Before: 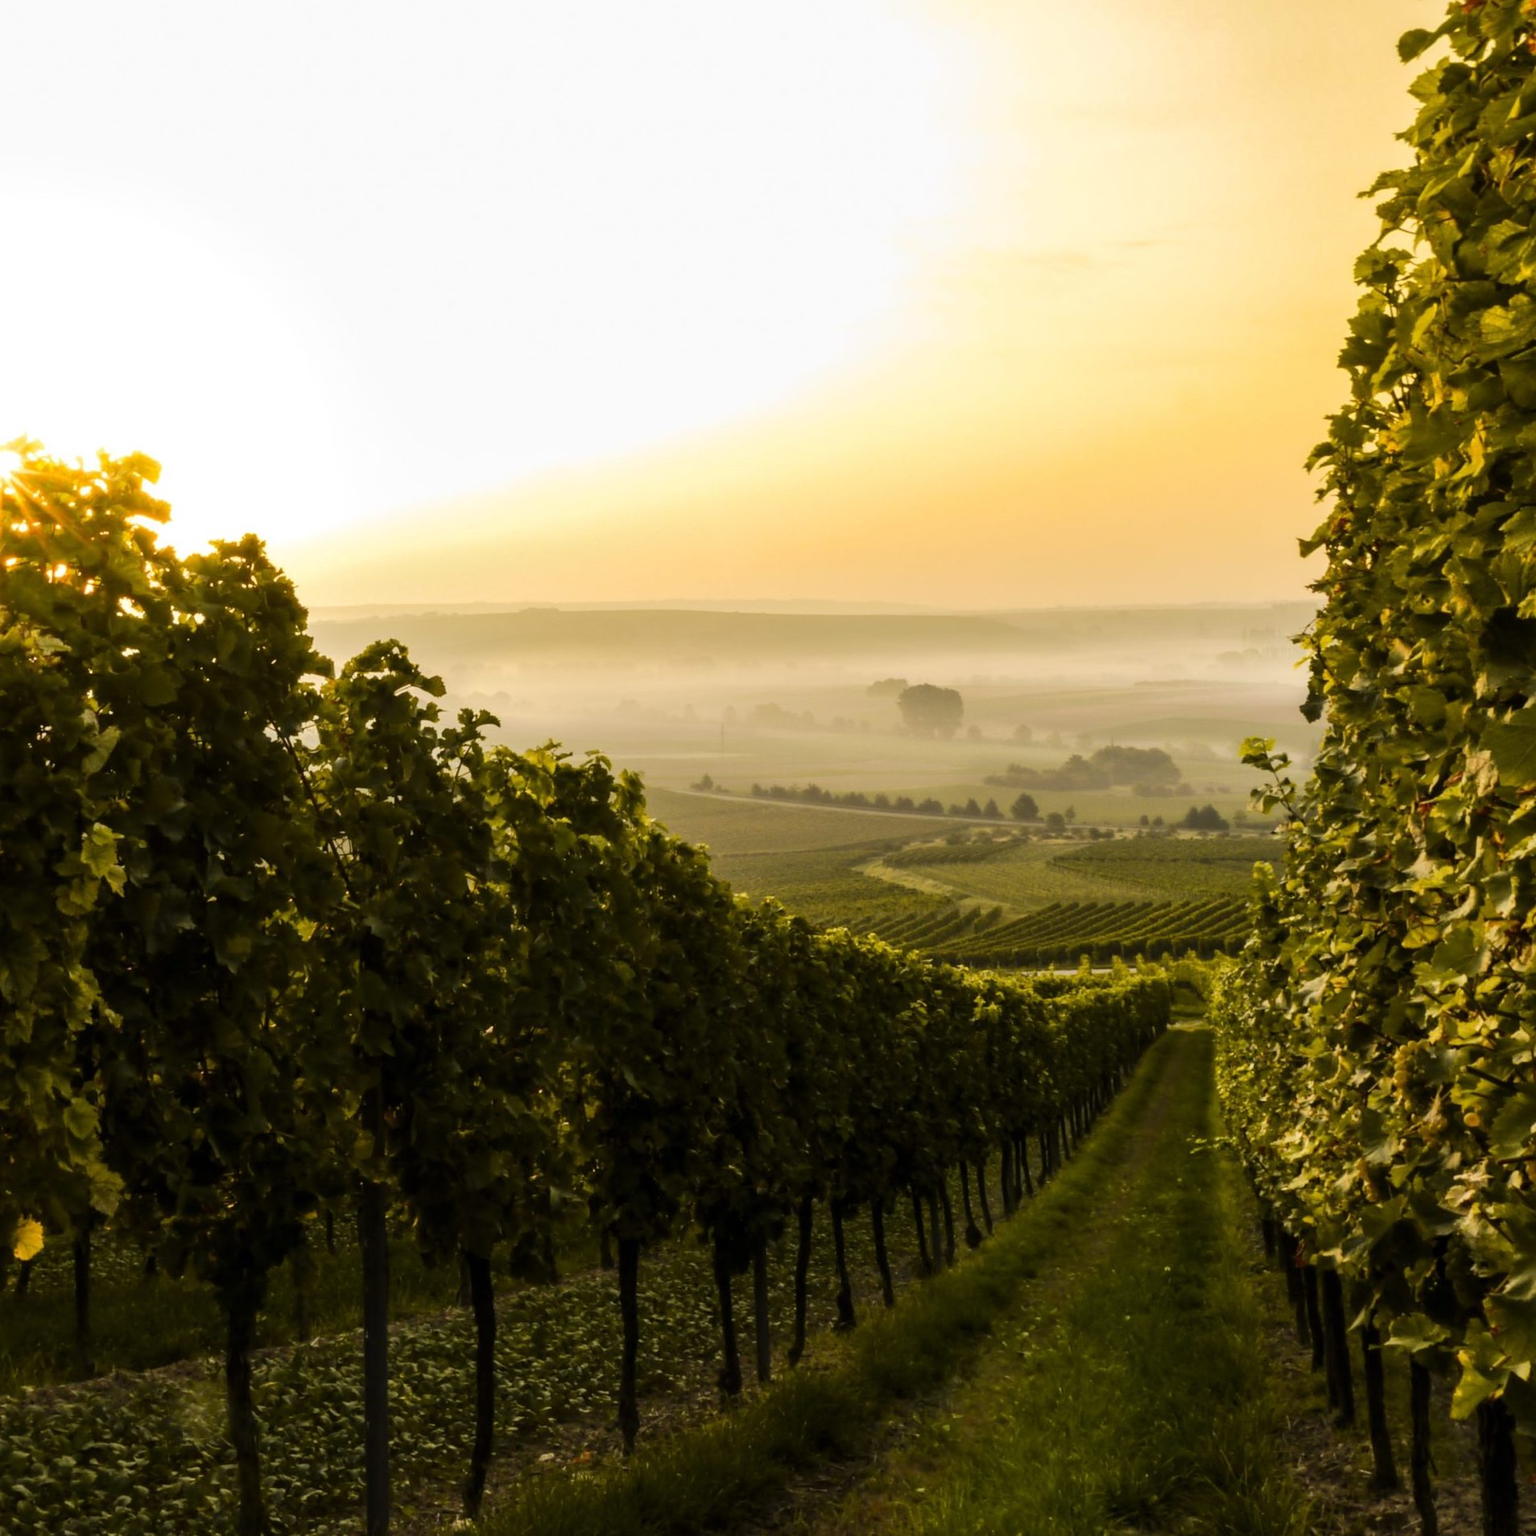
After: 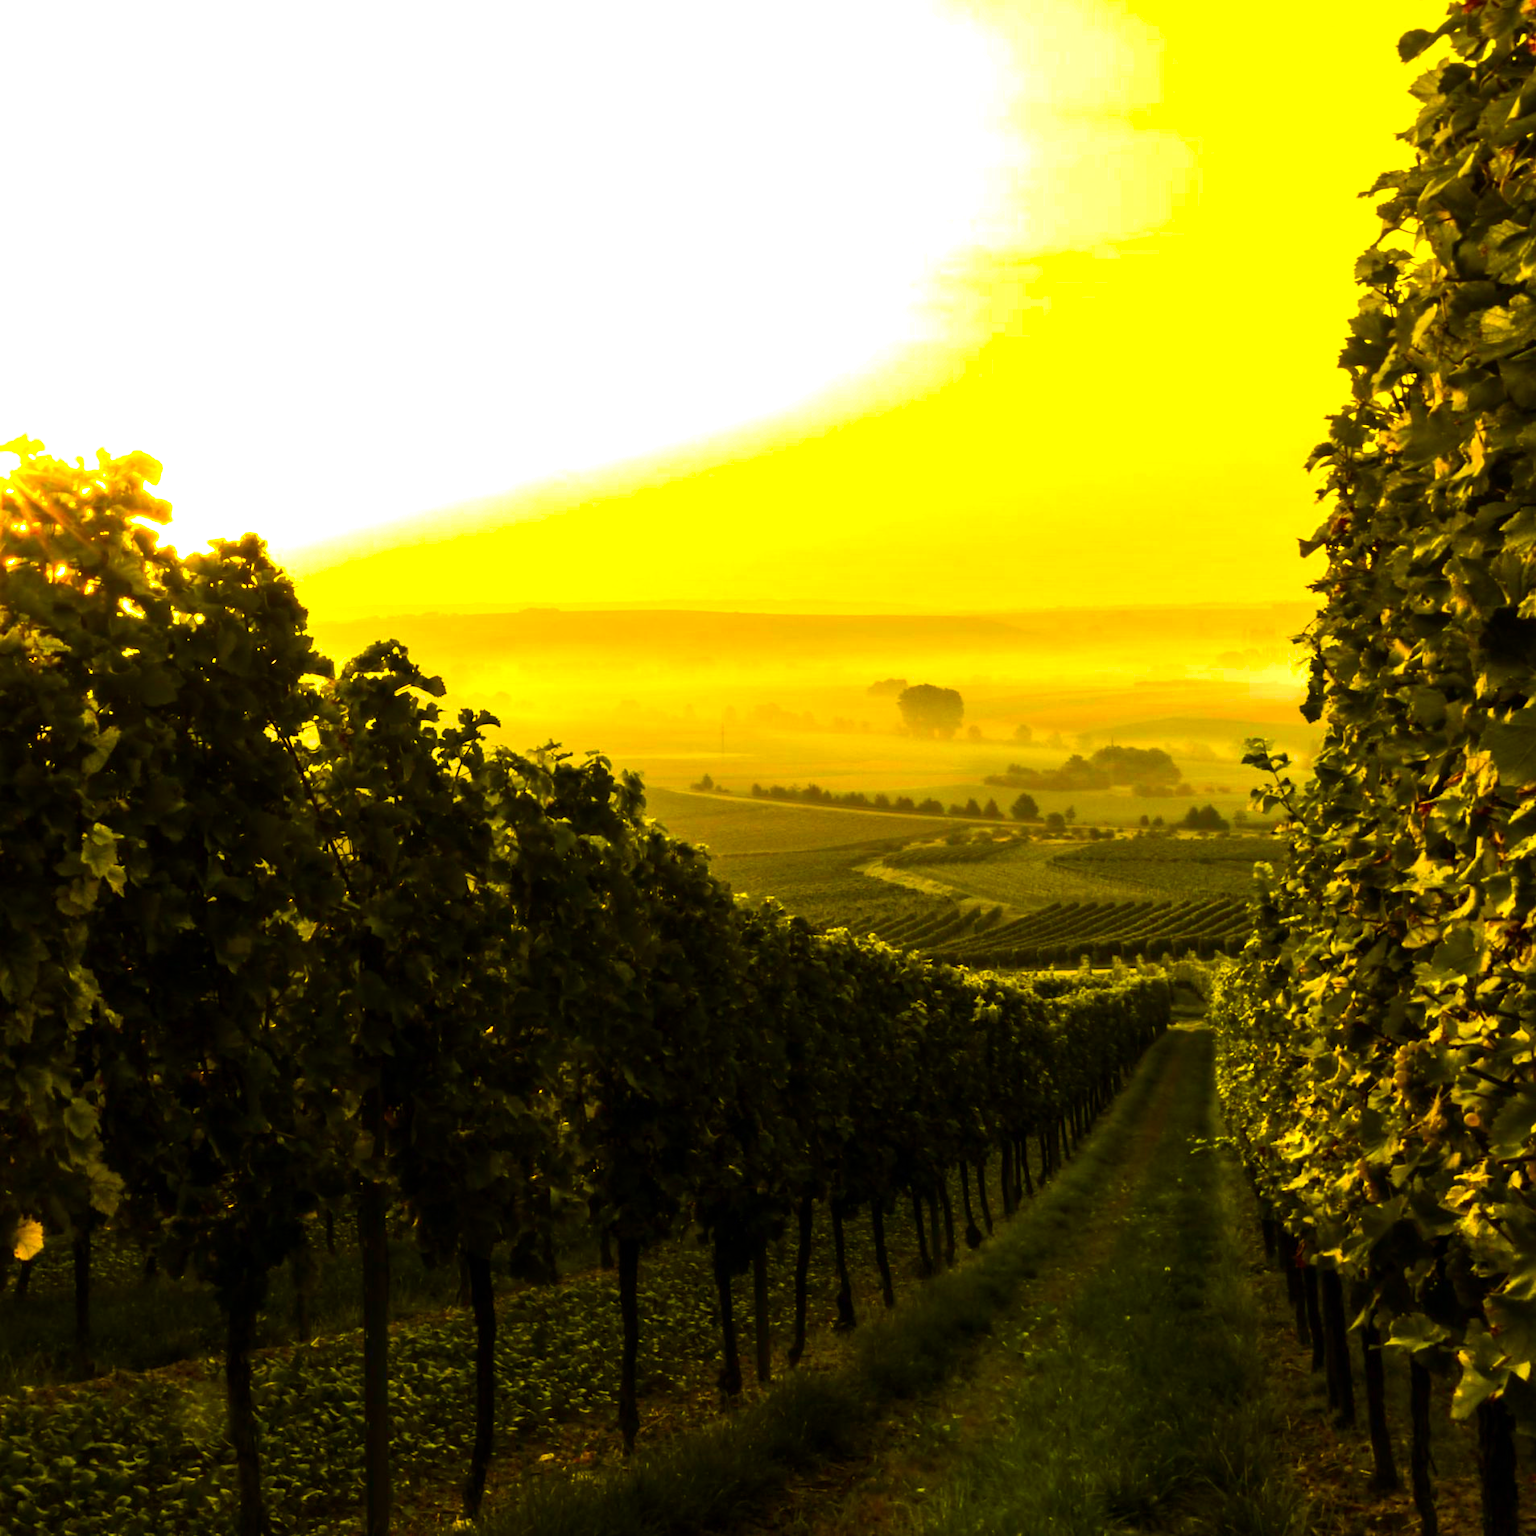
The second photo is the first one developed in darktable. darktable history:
color balance rgb: linear chroma grading › shadows -40%, linear chroma grading › highlights 40%, linear chroma grading › global chroma 45%, linear chroma grading › mid-tones -30%, perceptual saturation grading › global saturation 55%, perceptual saturation grading › highlights -50%, perceptual saturation grading › mid-tones 40%, perceptual saturation grading › shadows 30%, perceptual brilliance grading › global brilliance 20%, perceptual brilliance grading › shadows -40%, global vibrance 35%
contrast brightness saturation: brightness -0.02, saturation 0.35
